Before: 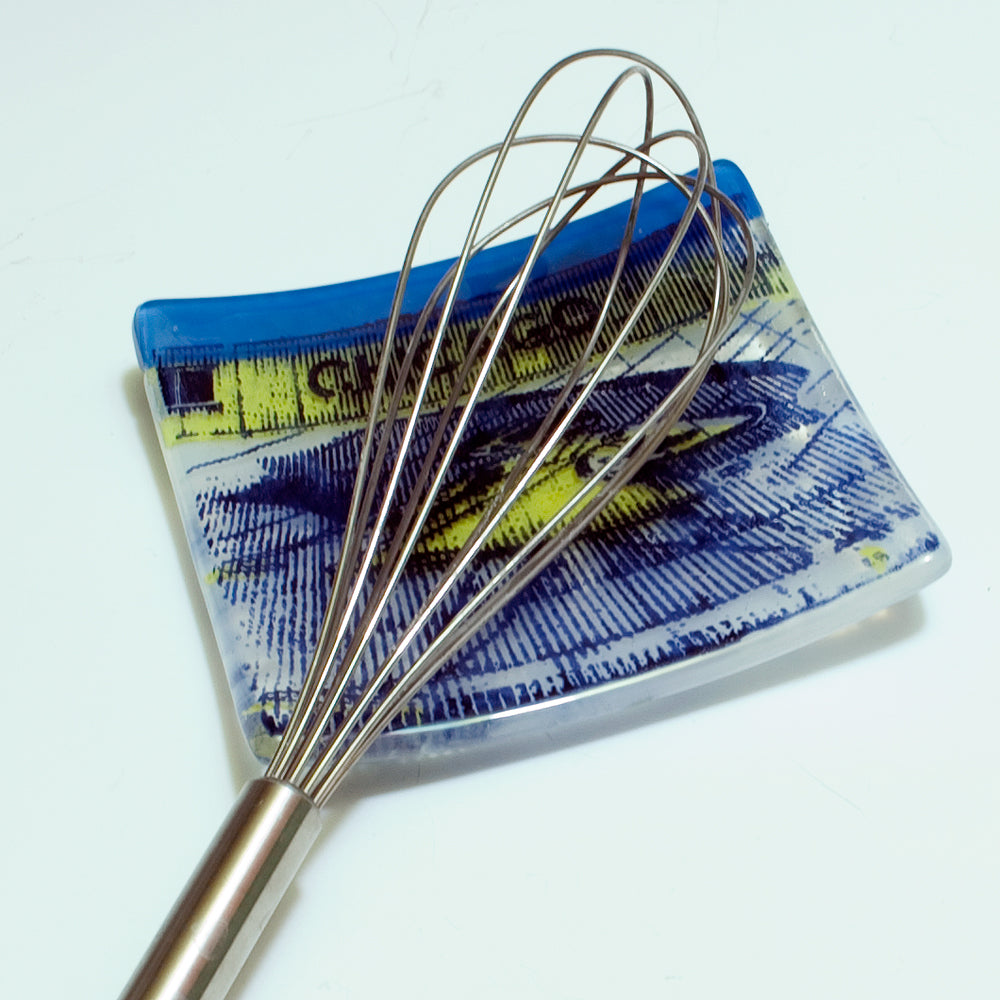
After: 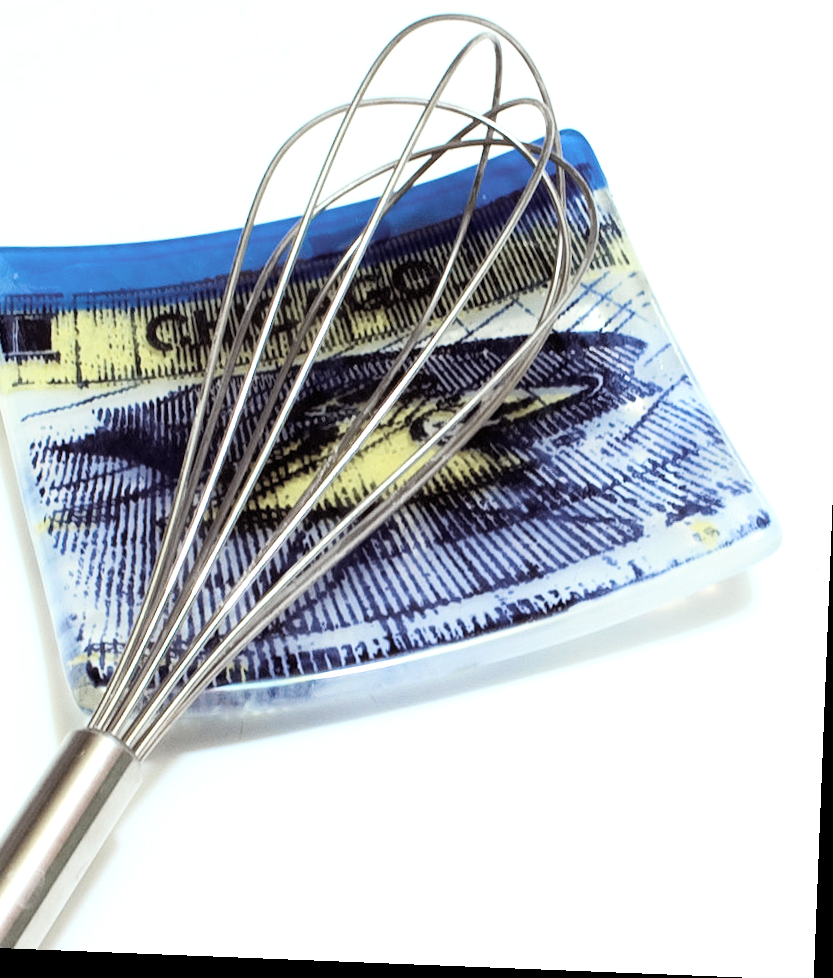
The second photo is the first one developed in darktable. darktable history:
color contrast: green-magenta contrast 0.96
crop and rotate: left 17.959%, top 5.771%, right 1.742%
exposure: exposure 0.485 EV, compensate highlight preservation false
contrast brightness saturation: contrast 0.2, brightness 0.16, saturation 0.22
color balance rgb: perceptual saturation grading › global saturation 20%, global vibrance 20%
color zones: curves: ch1 [(0.238, 0.163) (0.476, 0.2) (0.733, 0.322) (0.848, 0.134)]
rotate and perspective: rotation 2.27°, automatic cropping off
